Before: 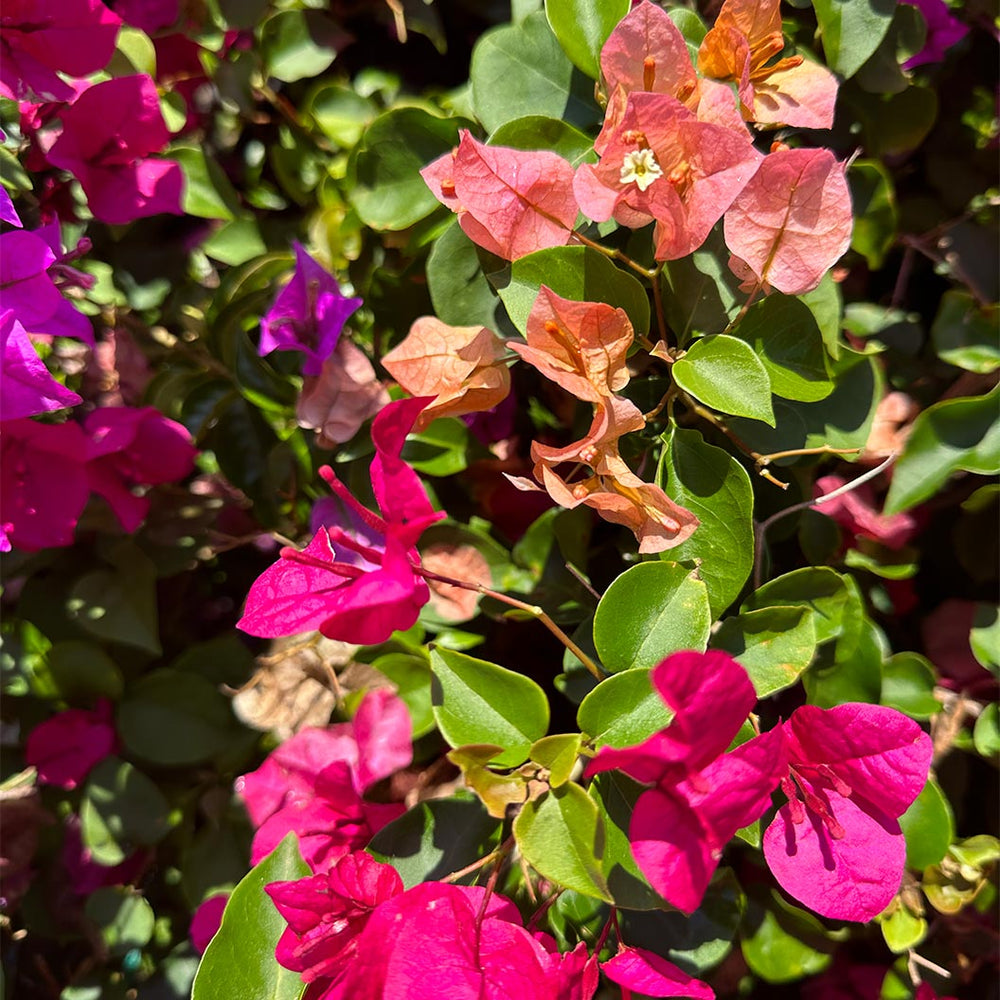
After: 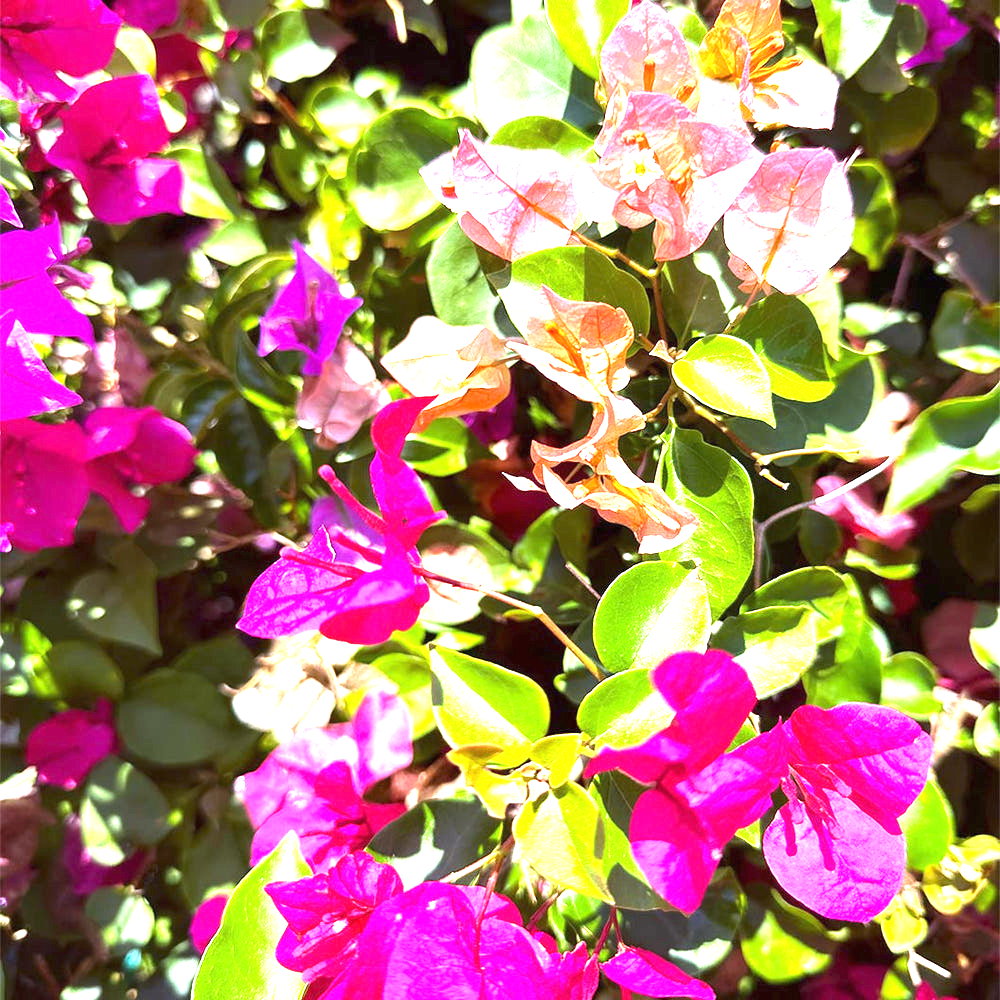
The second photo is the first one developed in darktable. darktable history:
white balance: red 0.948, green 1.02, blue 1.176
exposure: black level correction 0, exposure 2.138 EV, compensate exposure bias true, compensate highlight preservation false
